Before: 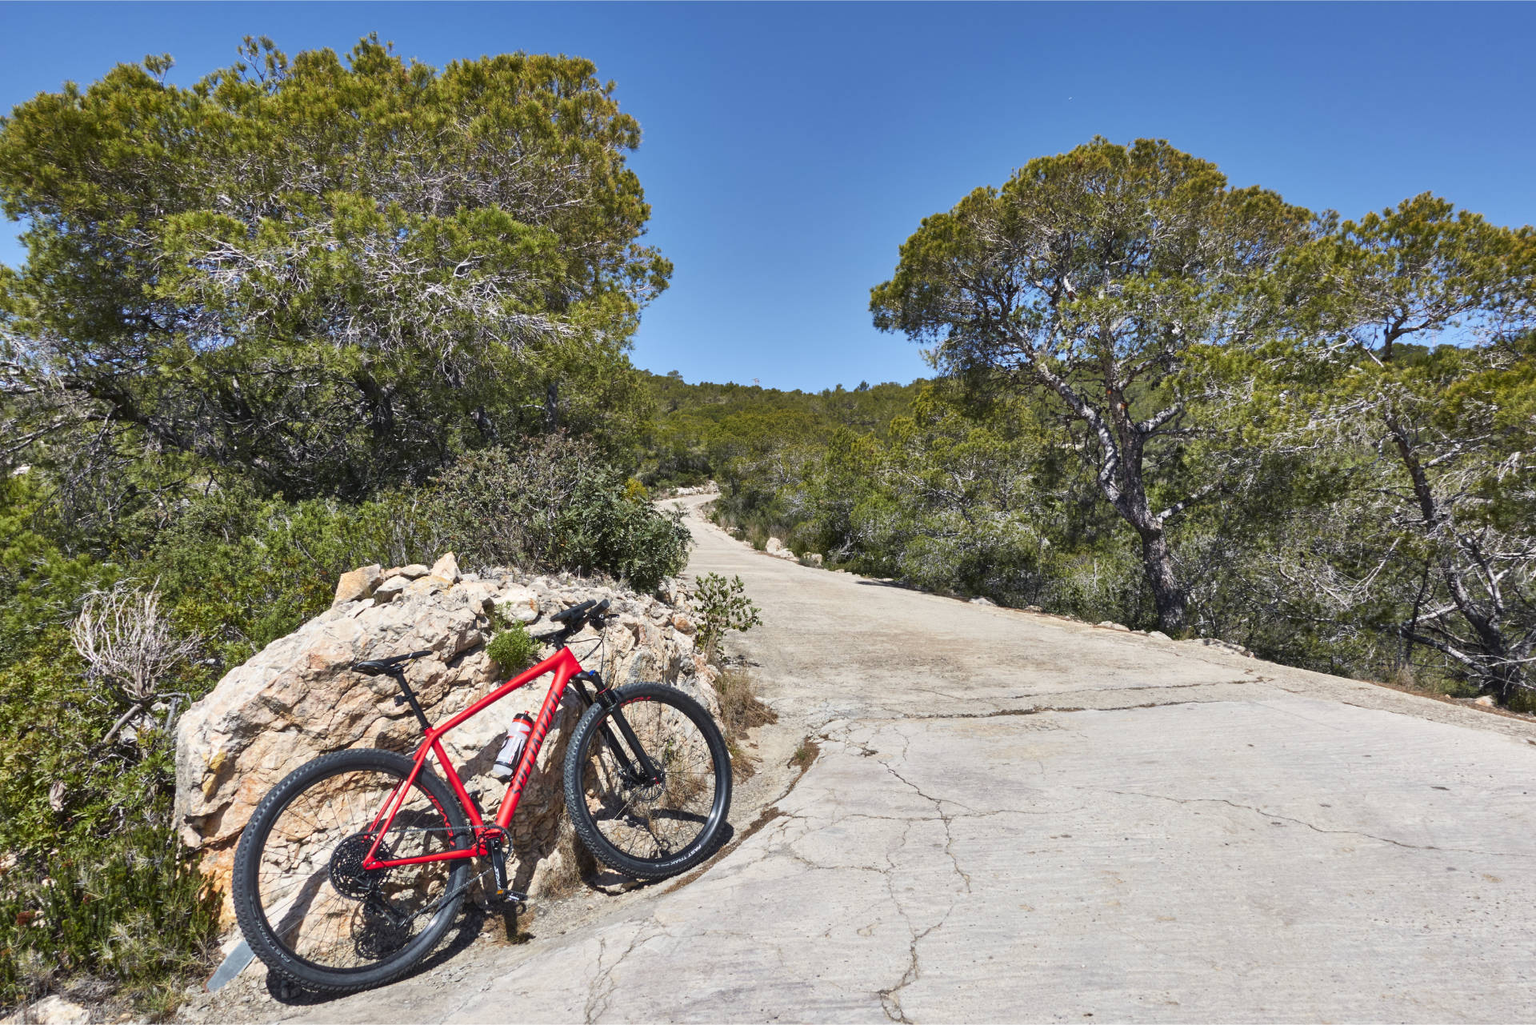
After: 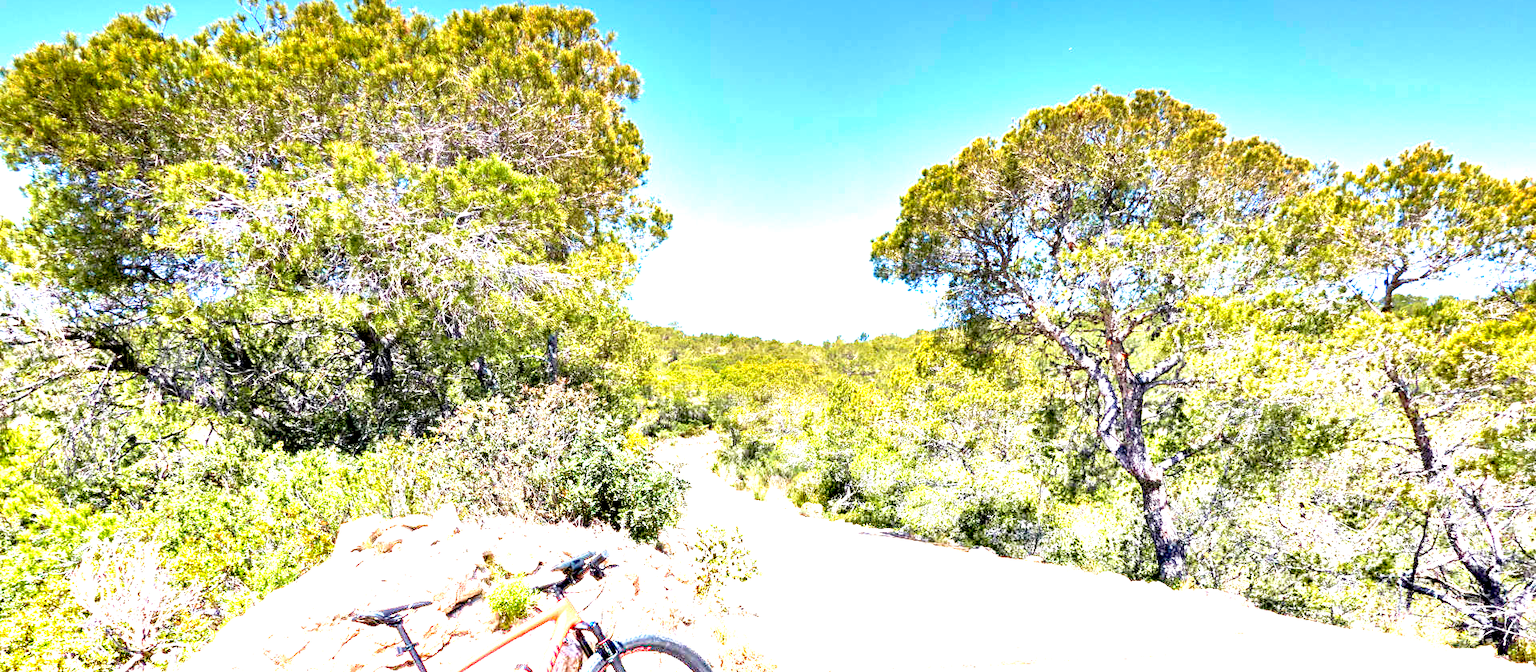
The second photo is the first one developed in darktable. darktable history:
exposure: black level correction 0.009, exposure 1.425 EV, compensate highlight preservation false
crop and rotate: top 4.848%, bottom 29.503%
graduated density: density -3.9 EV
velvia: on, module defaults
